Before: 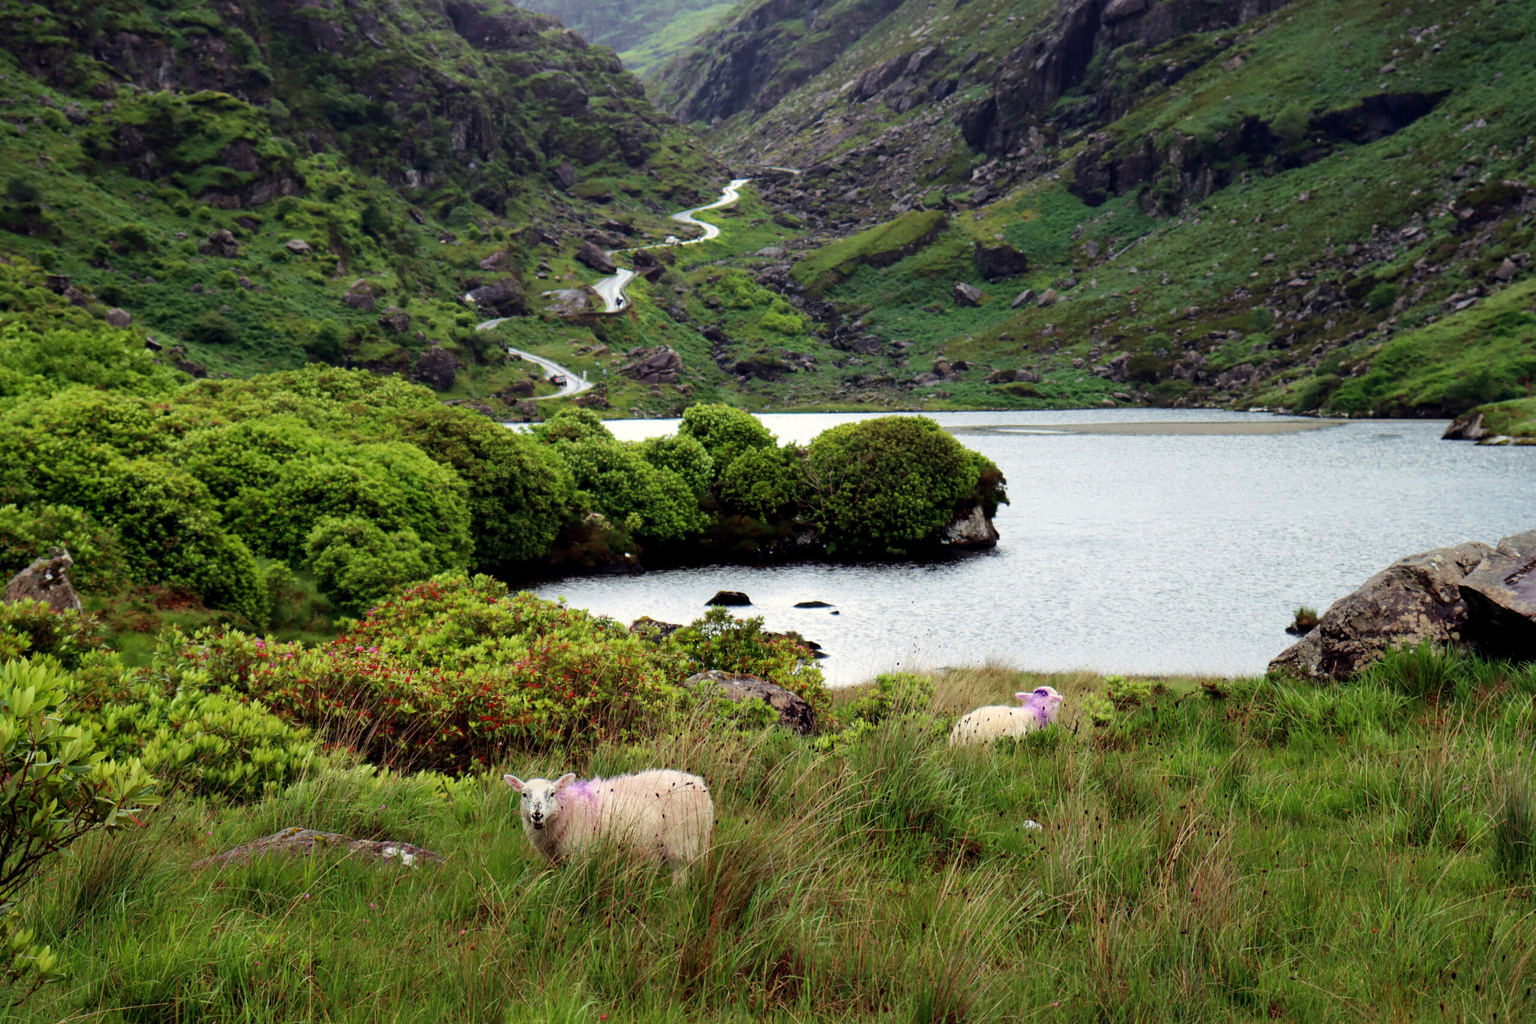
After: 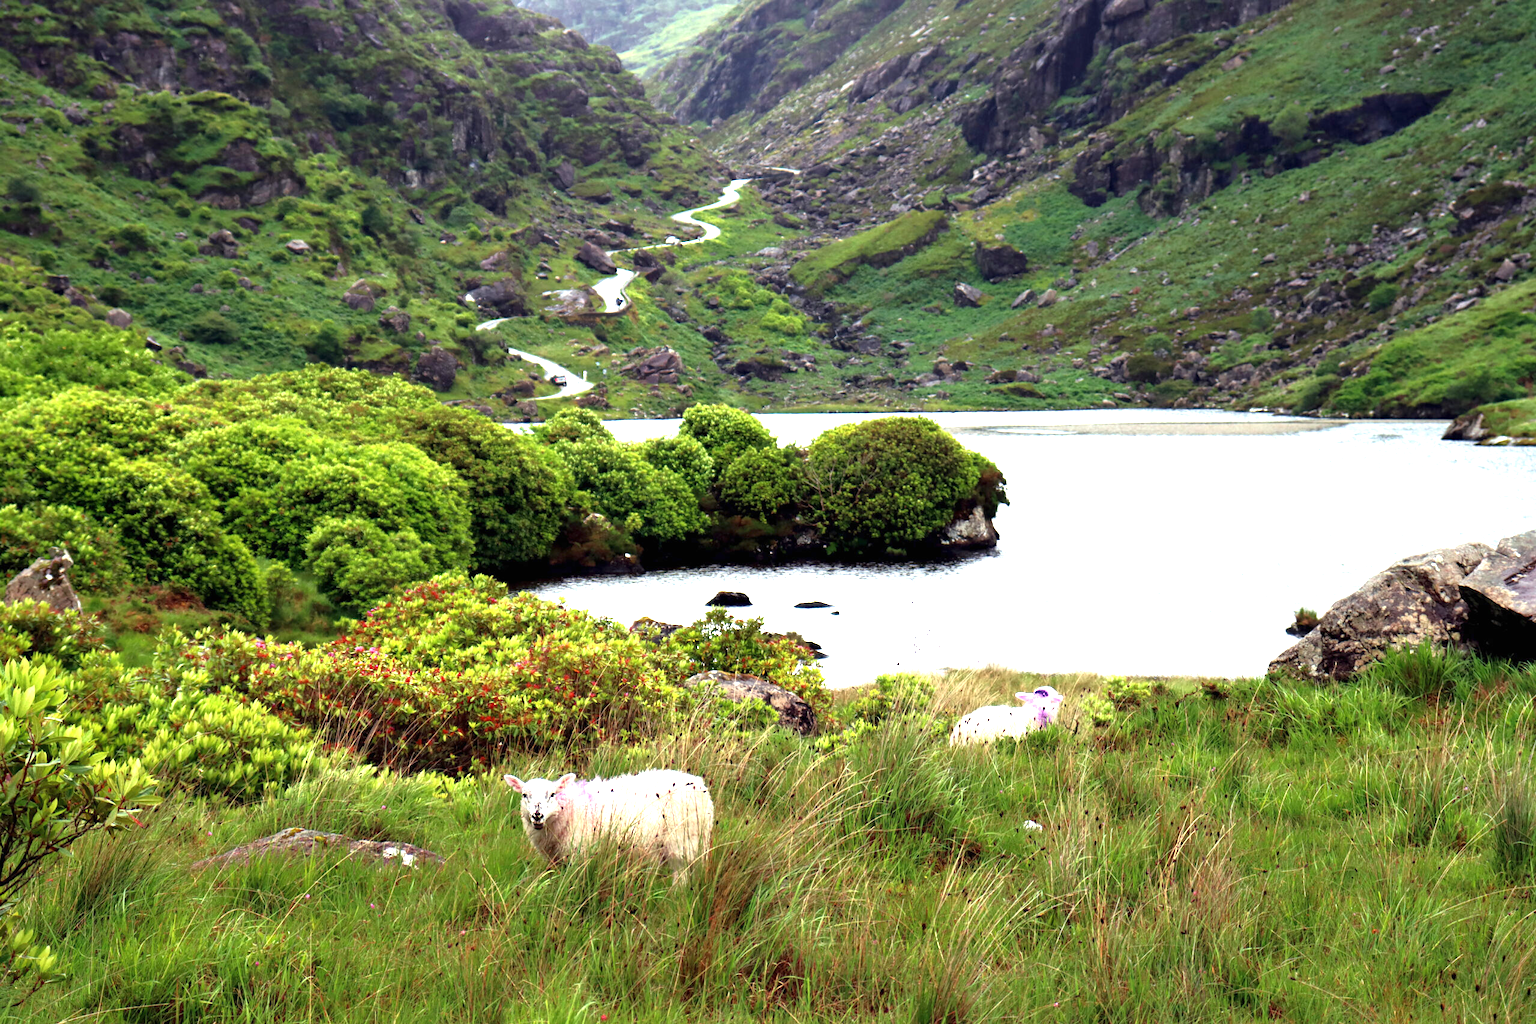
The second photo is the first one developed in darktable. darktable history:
exposure: black level correction 0, exposure 1.2 EV, compensate highlight preservation false
tone equalizer: -8 EV -0.001 EV, -7 EV 0.001 EV, -6 EV -0.001 EV, -5 EV -0.003 EV, -4 EV -0.076 EV, -3 EV -0.201 EV, -2 EV -0.237 EV, -1 EV 0.121 EV, +0 EV 0.289 EV, edges refinement/feathering 500, mask exposure compensation -1.57 EV, preserve details no
